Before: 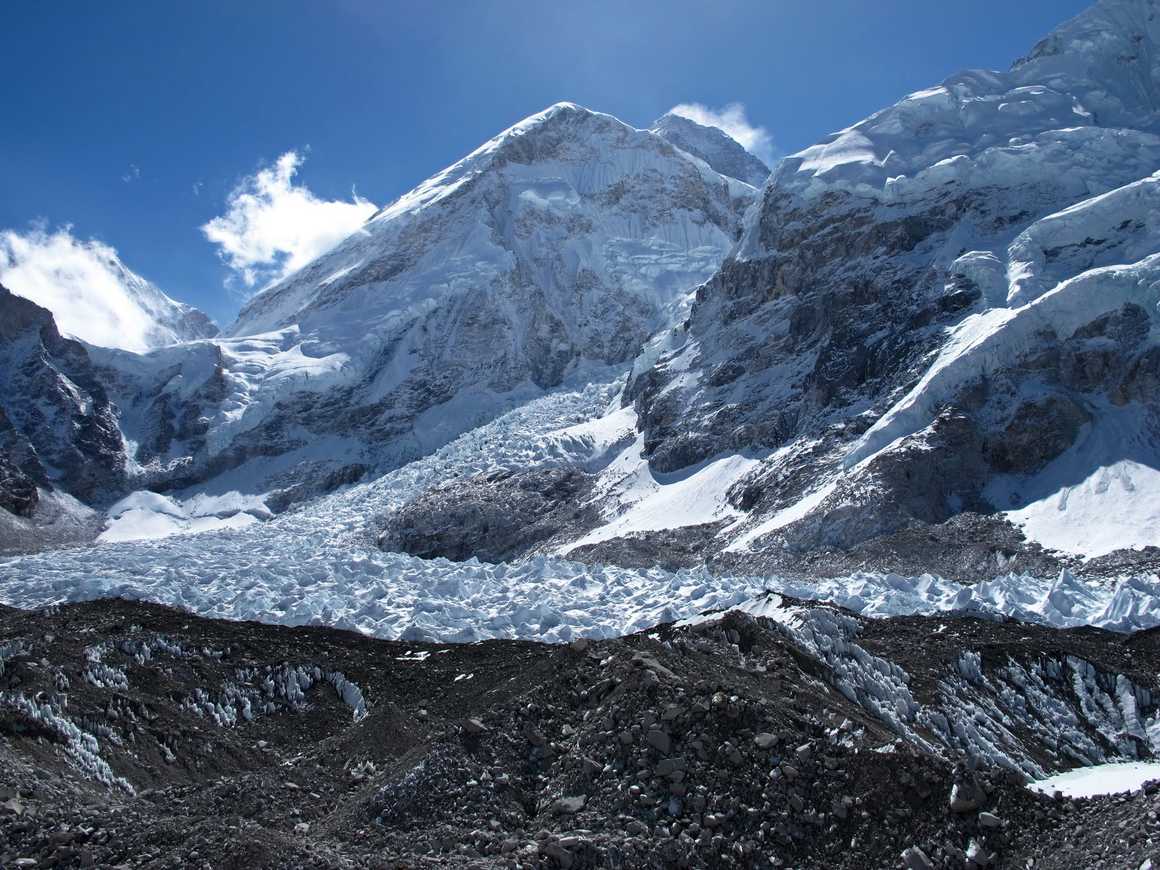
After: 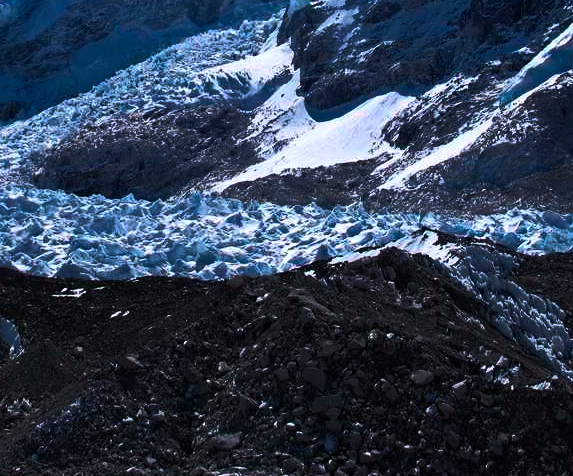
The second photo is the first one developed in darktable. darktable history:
color balance rgb: linear chroma grading › global chroma 40.15%, perceptual saturation grading › global saturation 60.58%, perceptual saturation grading › highlights 20.44%, perceptual saturation grading › shadows -50.36%, perceptual brilliance grading › highlights 2.19%, perceptual brilliance grading › mid-tones -50.36%, perceptual brilliance grading › shadows -50.36%
color calibration: illuminant custom, x 0.348, y 0.366, temperature 4940.58 K
crop: left 29.672%, top 41.786%, right 20.851%, bottom 3.487%
